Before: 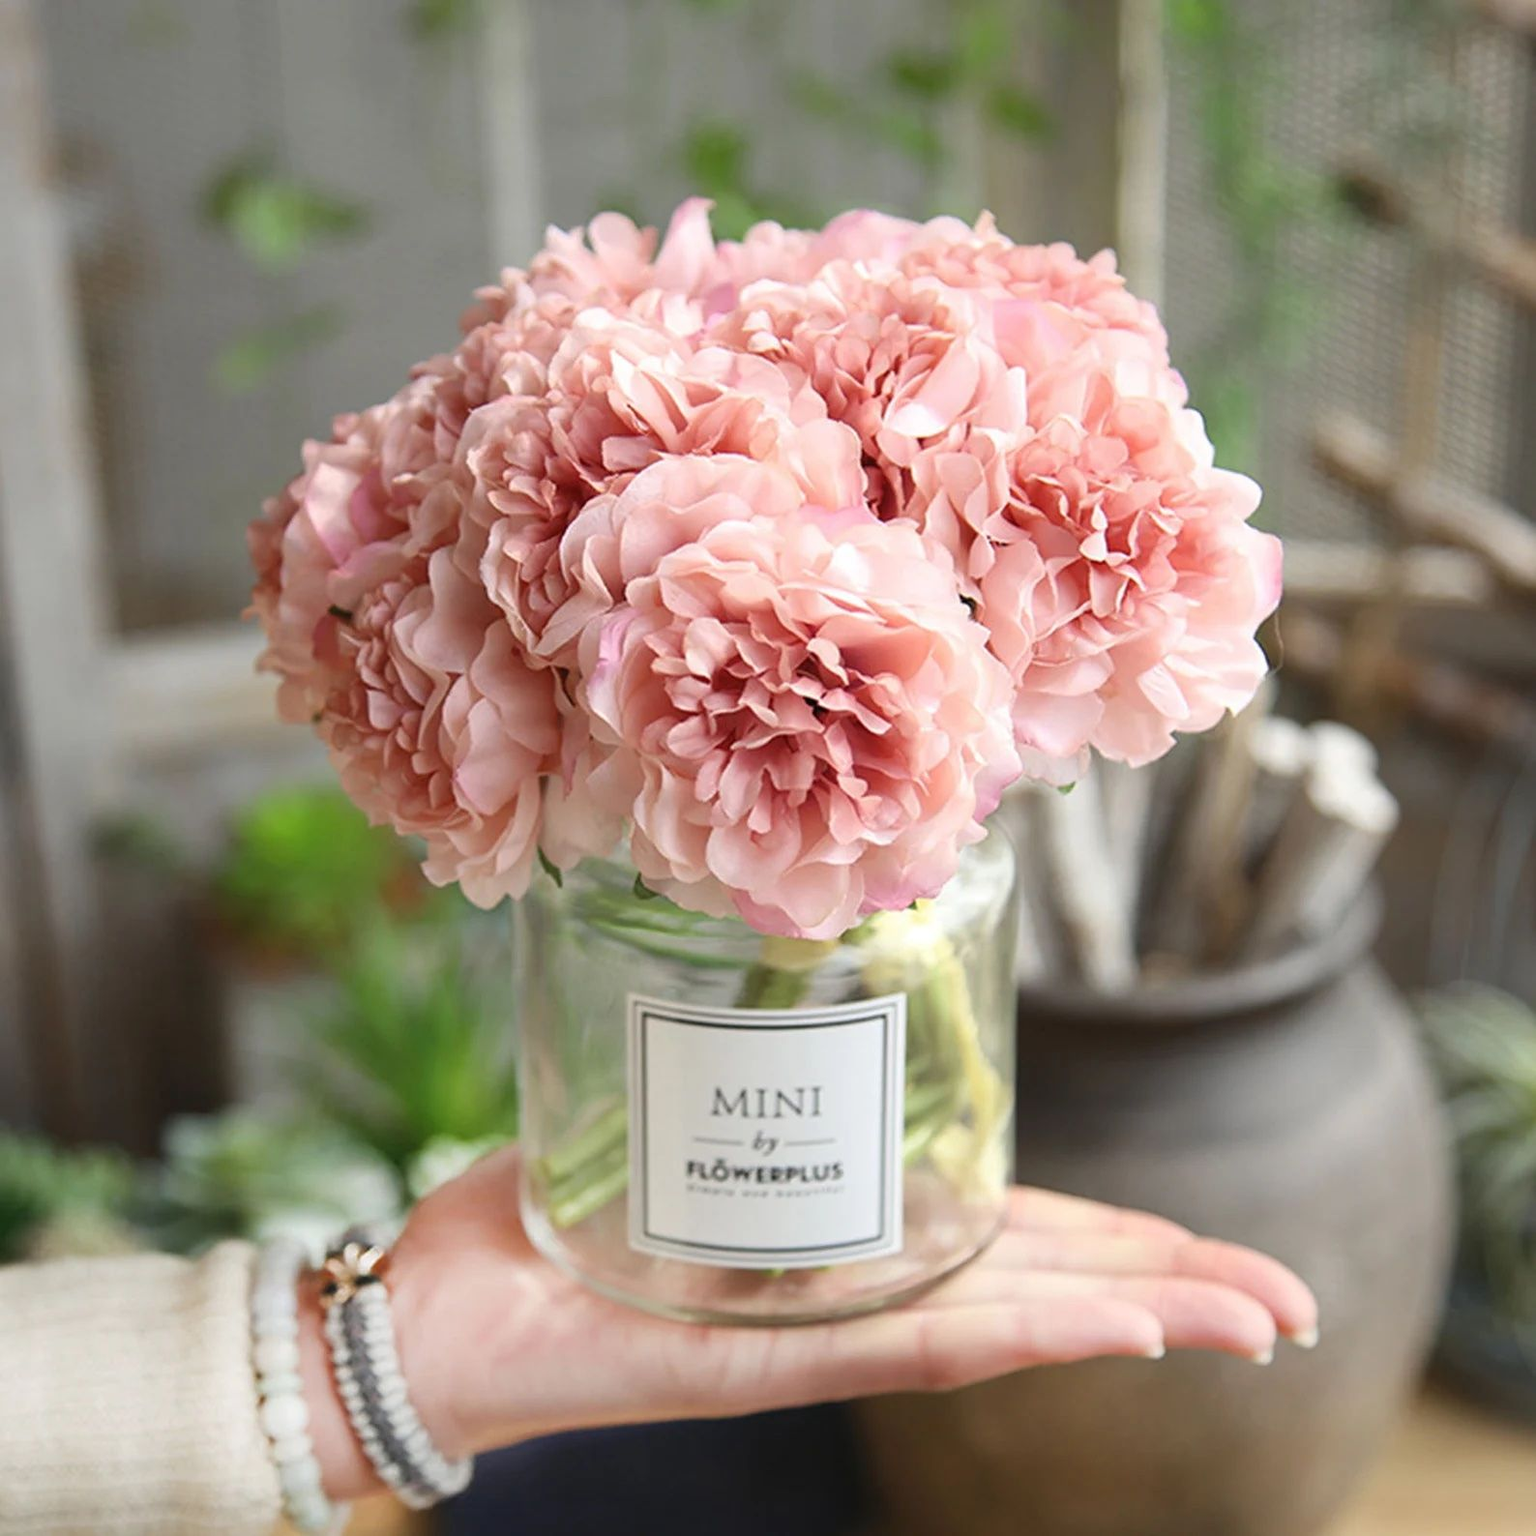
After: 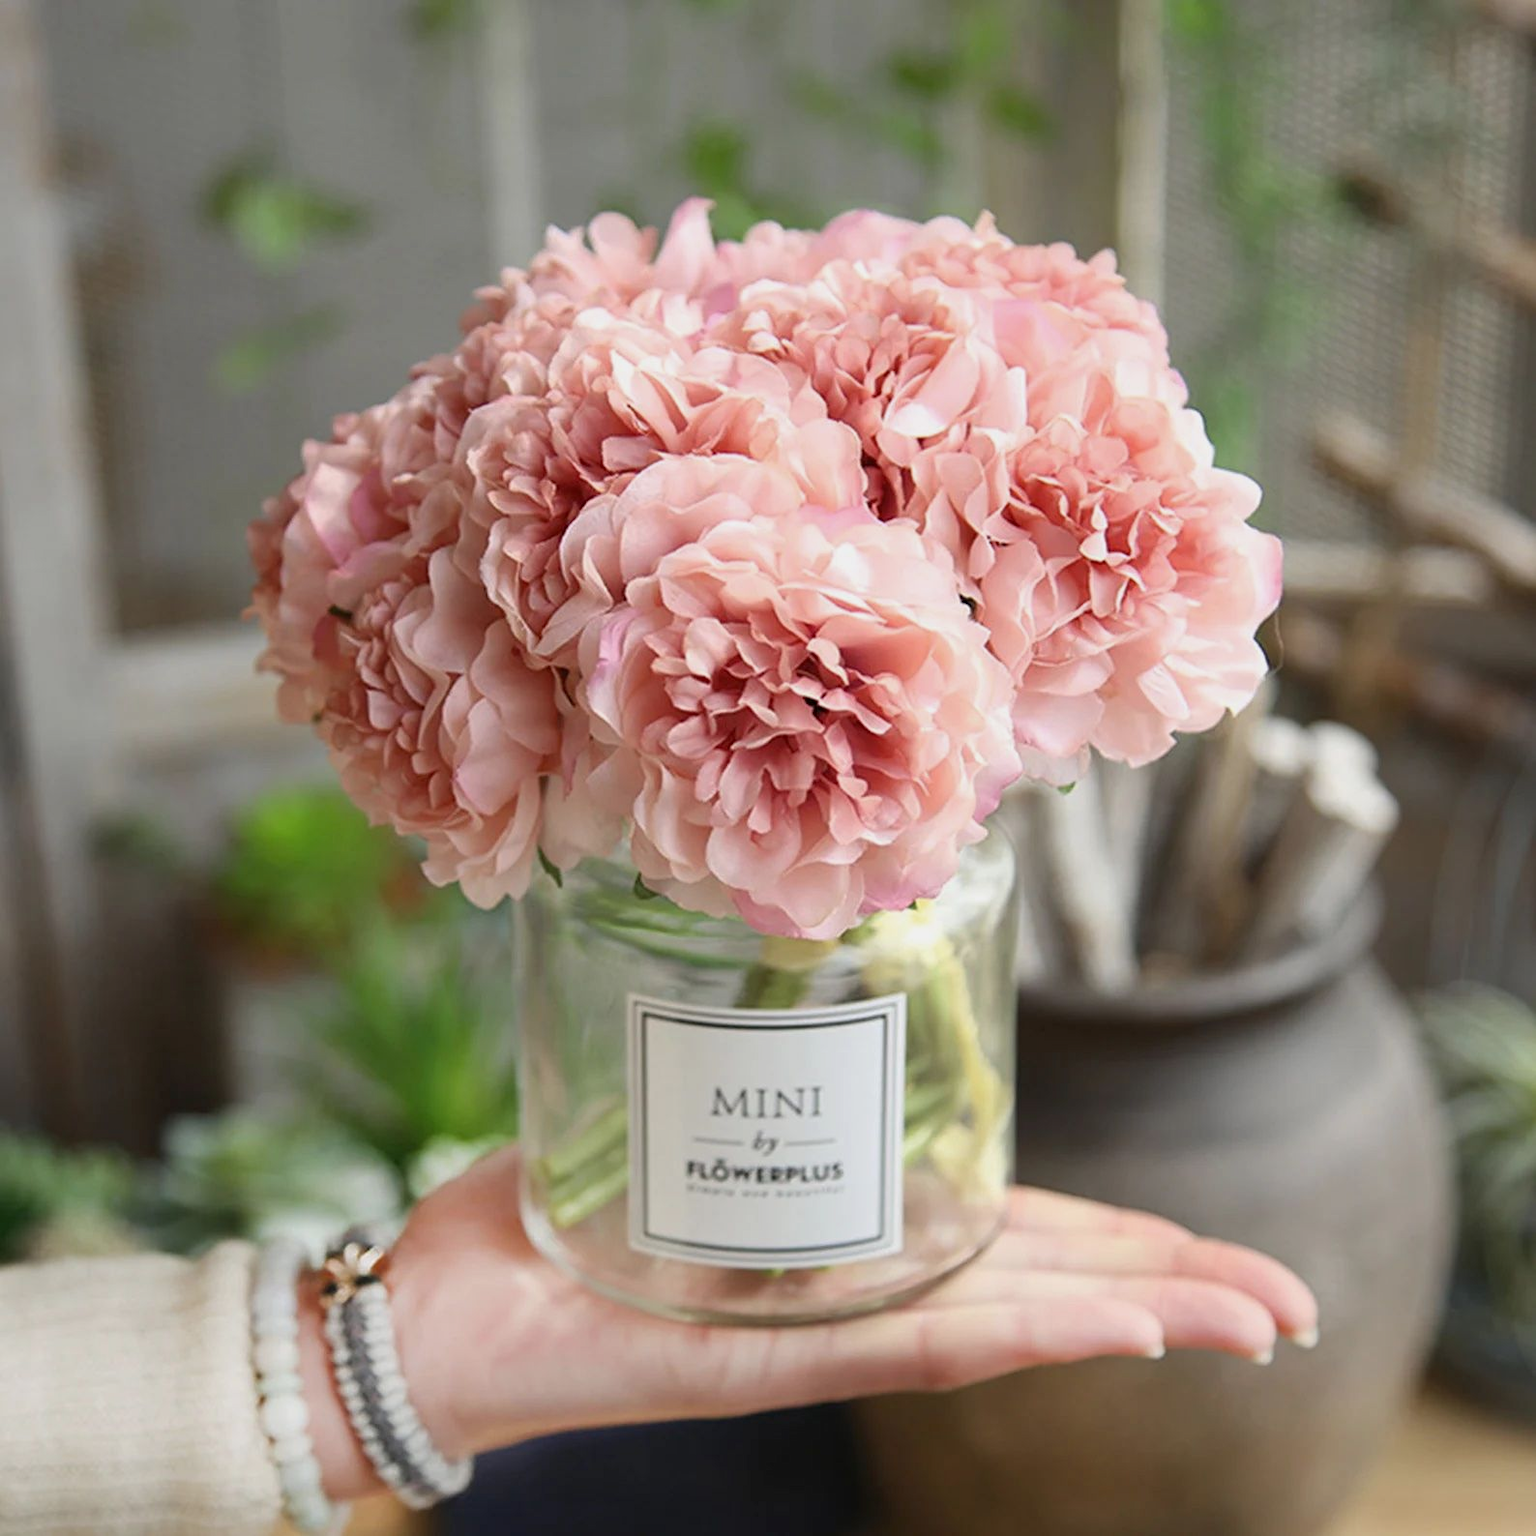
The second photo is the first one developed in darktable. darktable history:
exposure: black level correction 0.001, exposure -0.197 EV, compensate highlight preservation false
